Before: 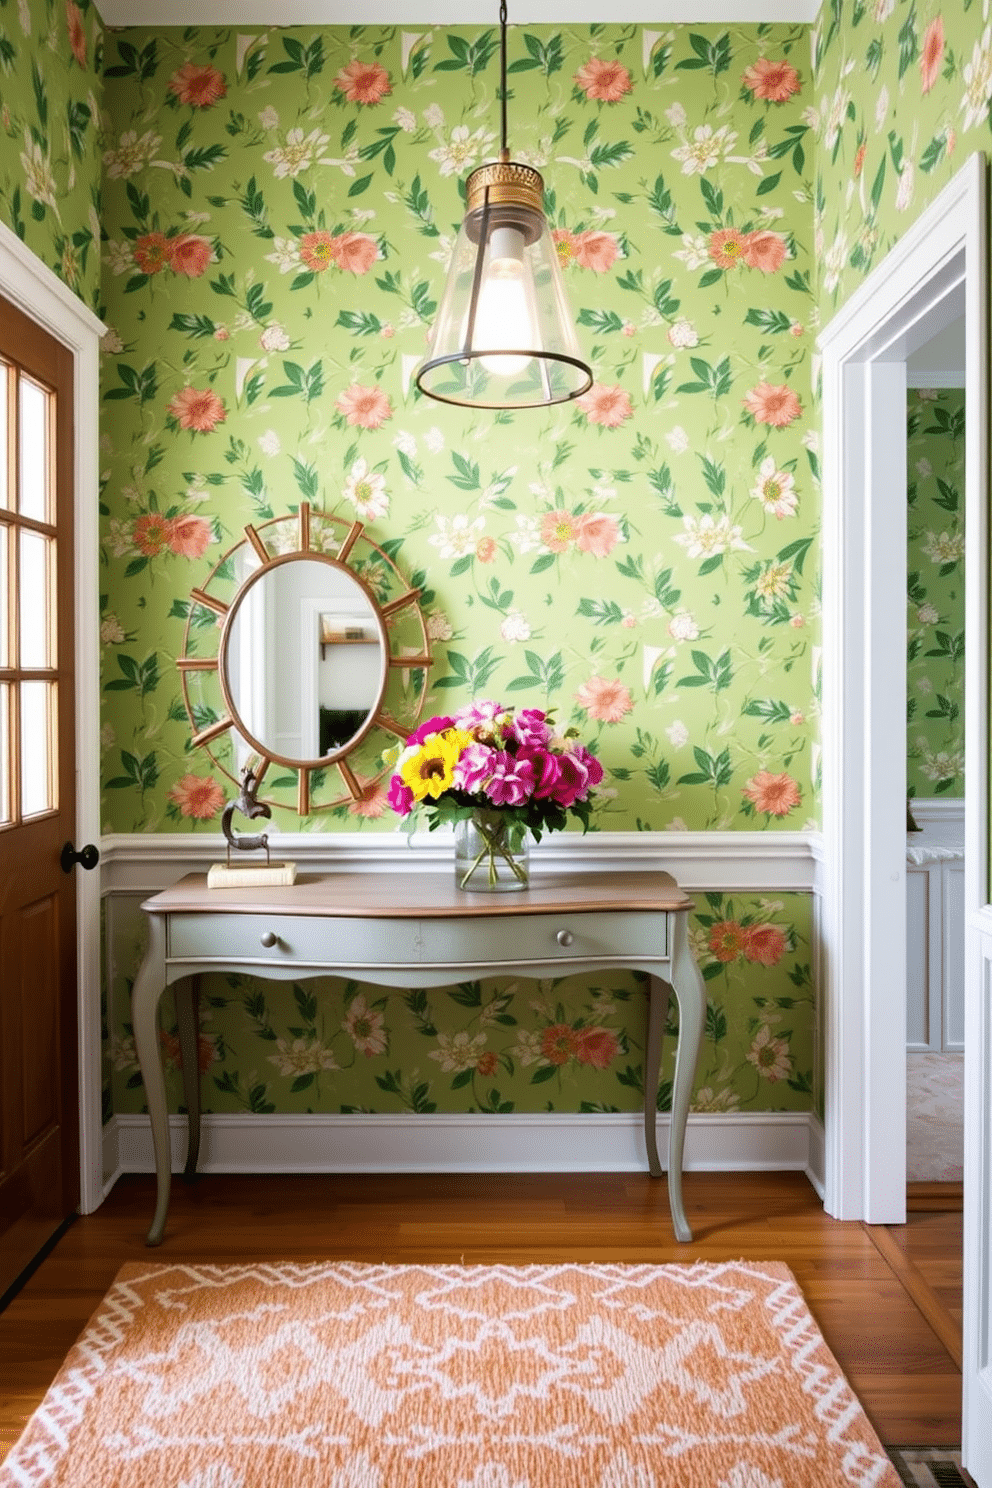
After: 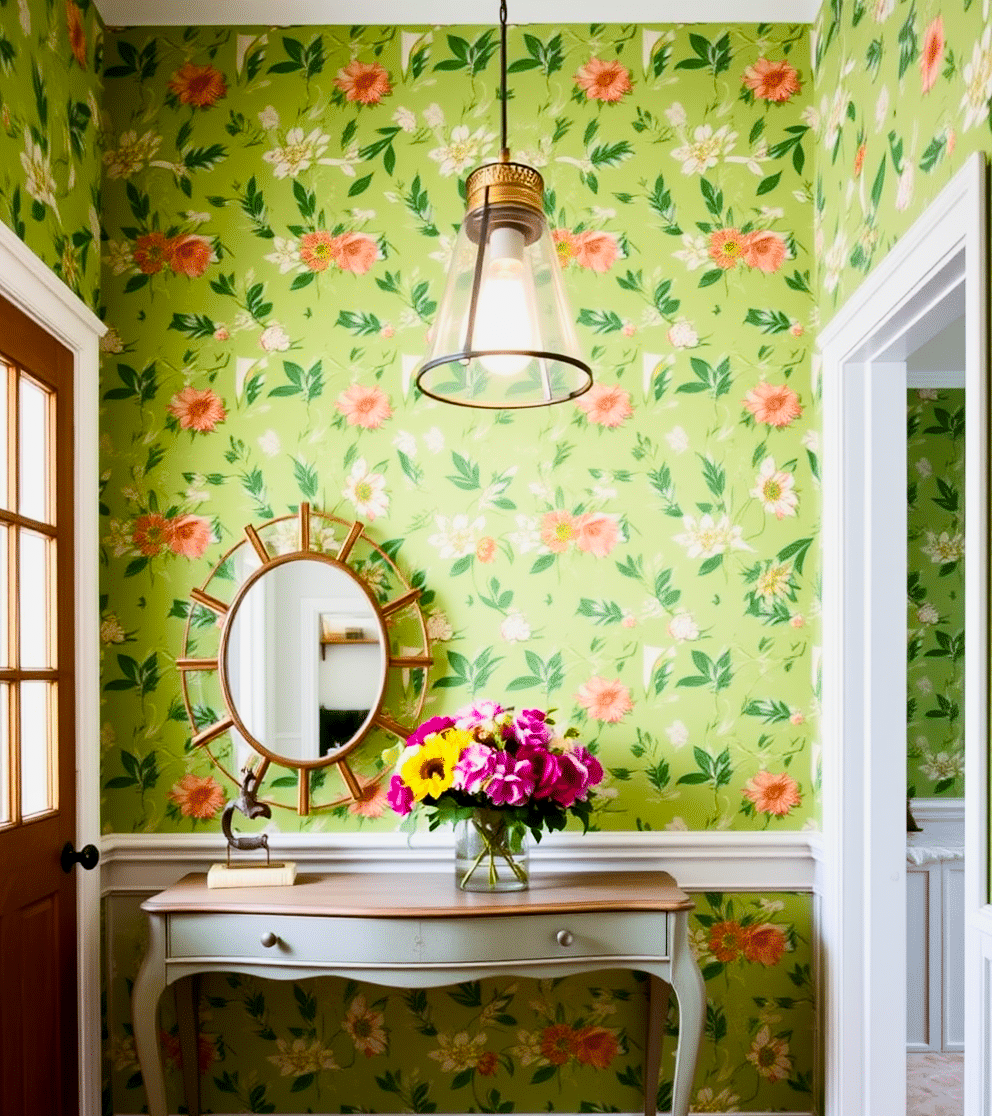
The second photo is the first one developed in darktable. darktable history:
exposure: black level correction 0.004, exposure 0.016 EV, compensate highlight preservation false
crop: bottom 24.979%
contrast brightness saturation: contrast 0.223
color balance rgb: shadows lift › chroma 2.055%, shadows lift › hue 52.83°, perceptual saturation grading › global saturation 28.613%, perceptual saturation grading › mid-tones 12.414%, perceptual saturation grading › shadows 9.157%, contrast -10.276%
tone equalizer: on, module defaults
